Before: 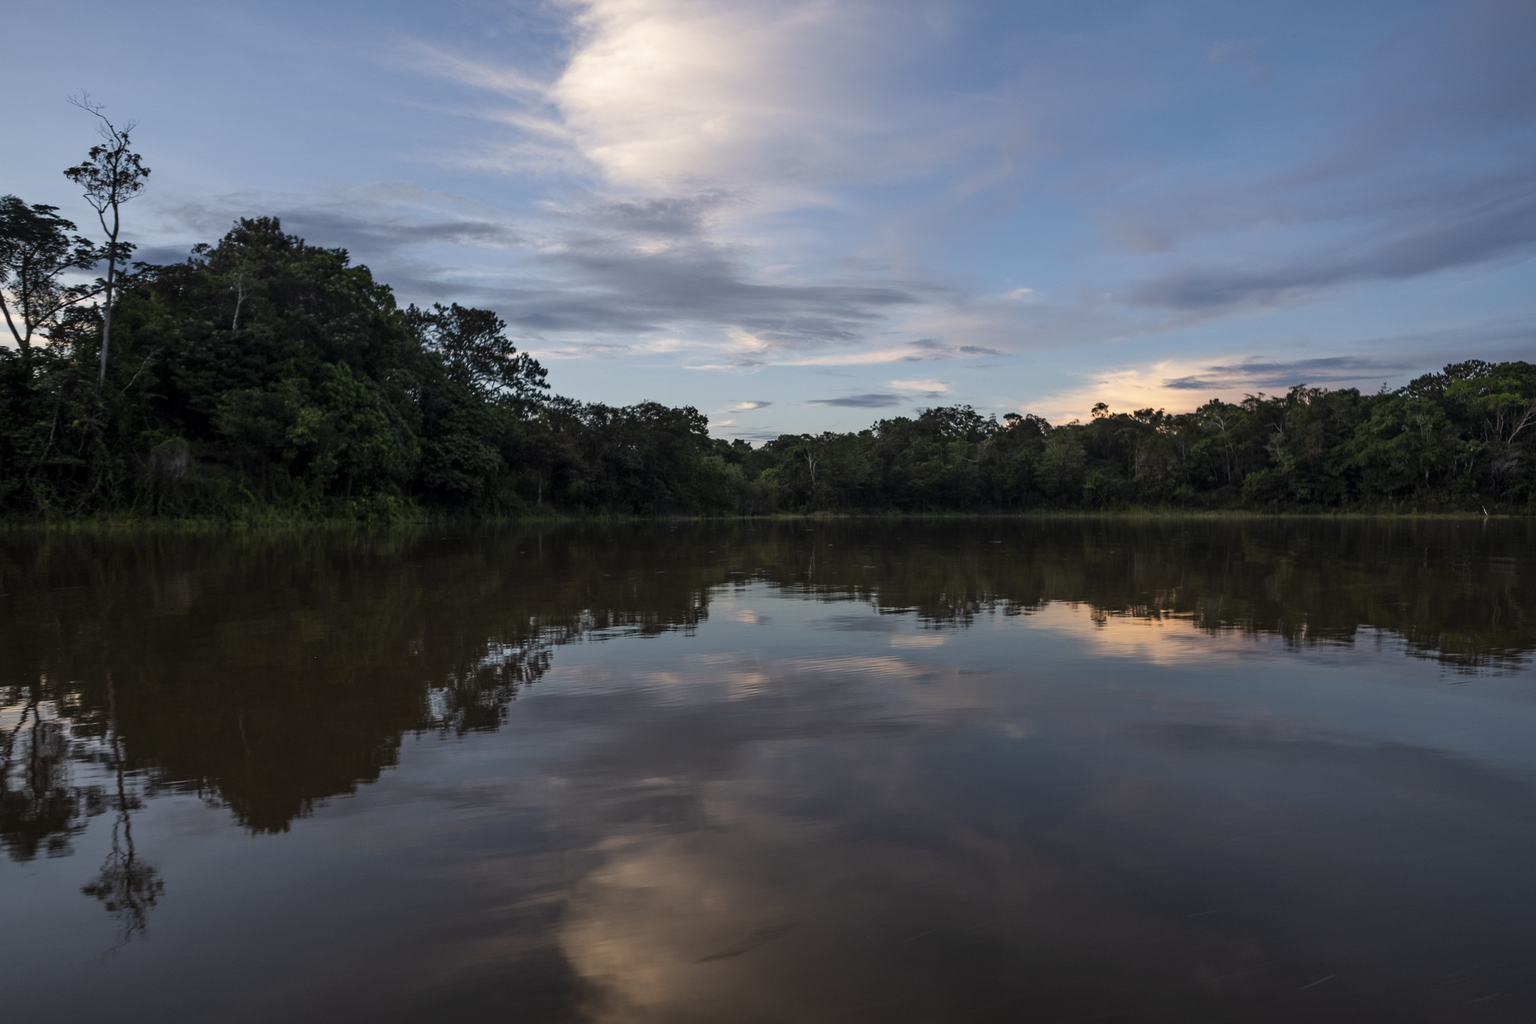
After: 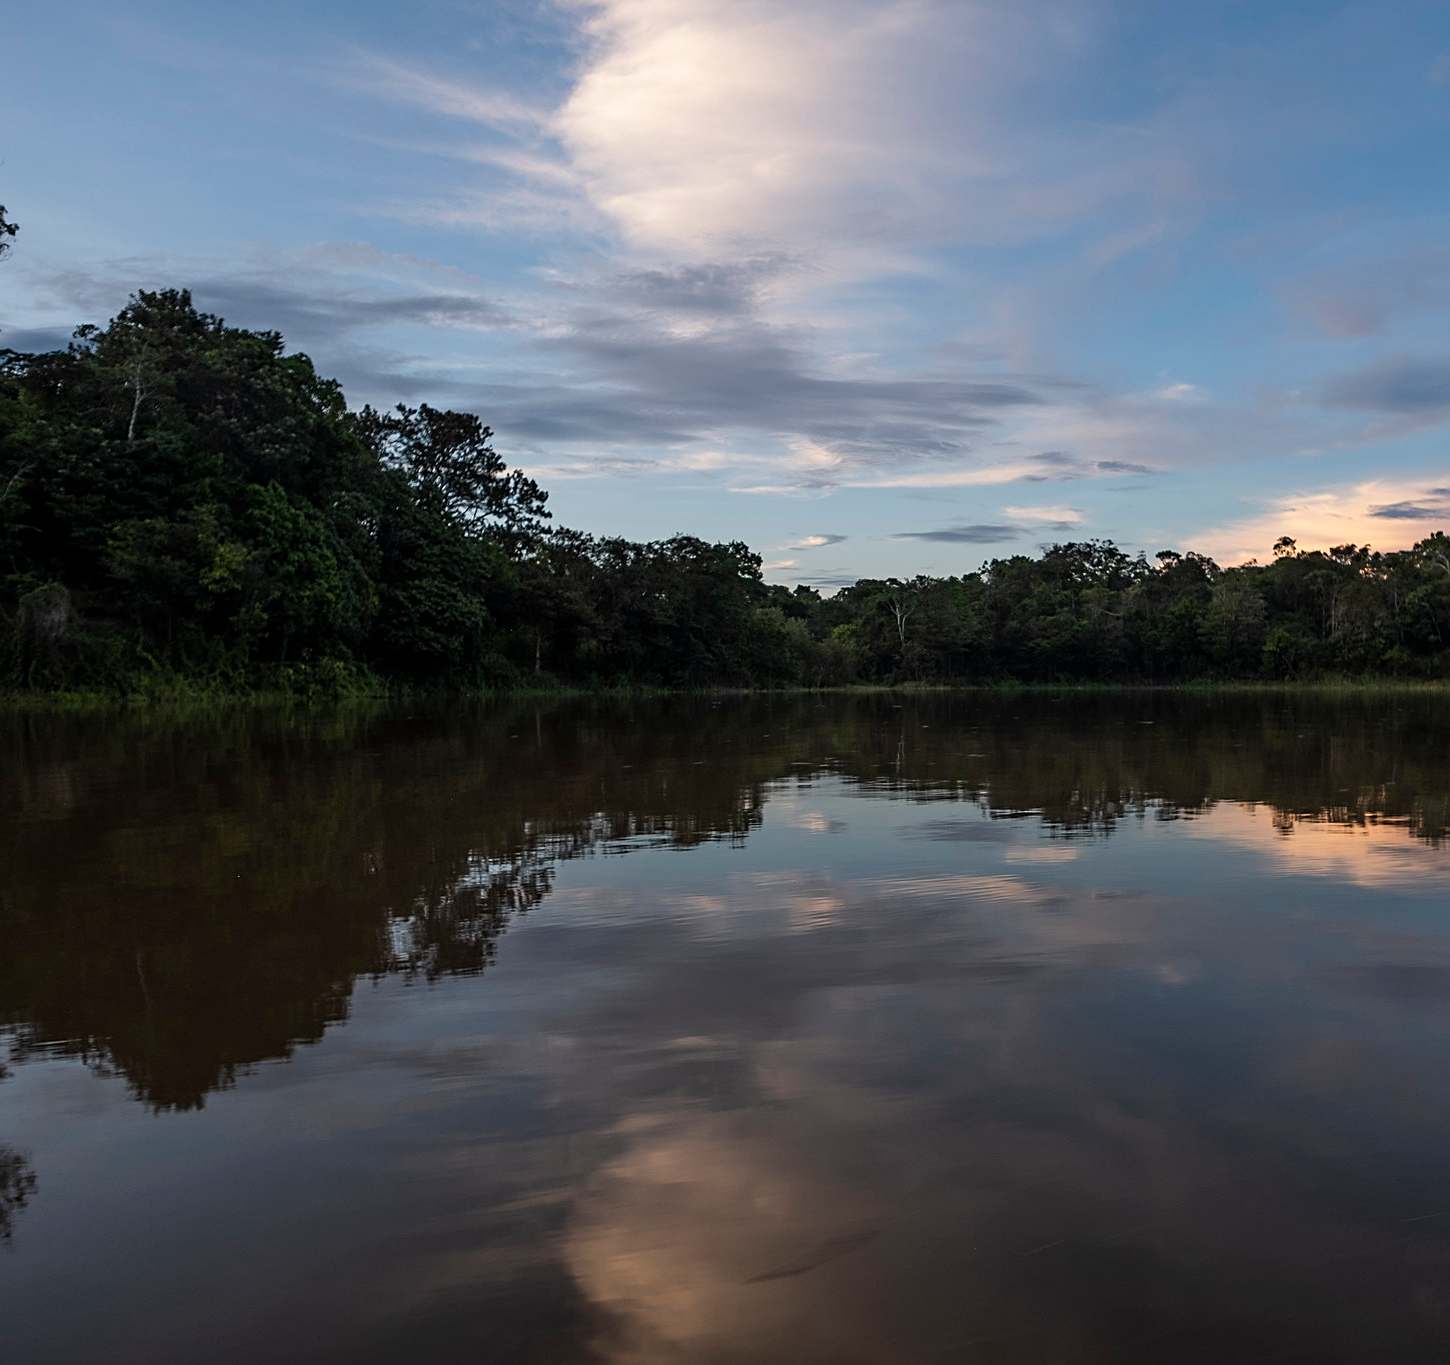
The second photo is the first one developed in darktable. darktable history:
crop and rotate: left 8.933%, right 20.231%
sharpen: on, module defaults
